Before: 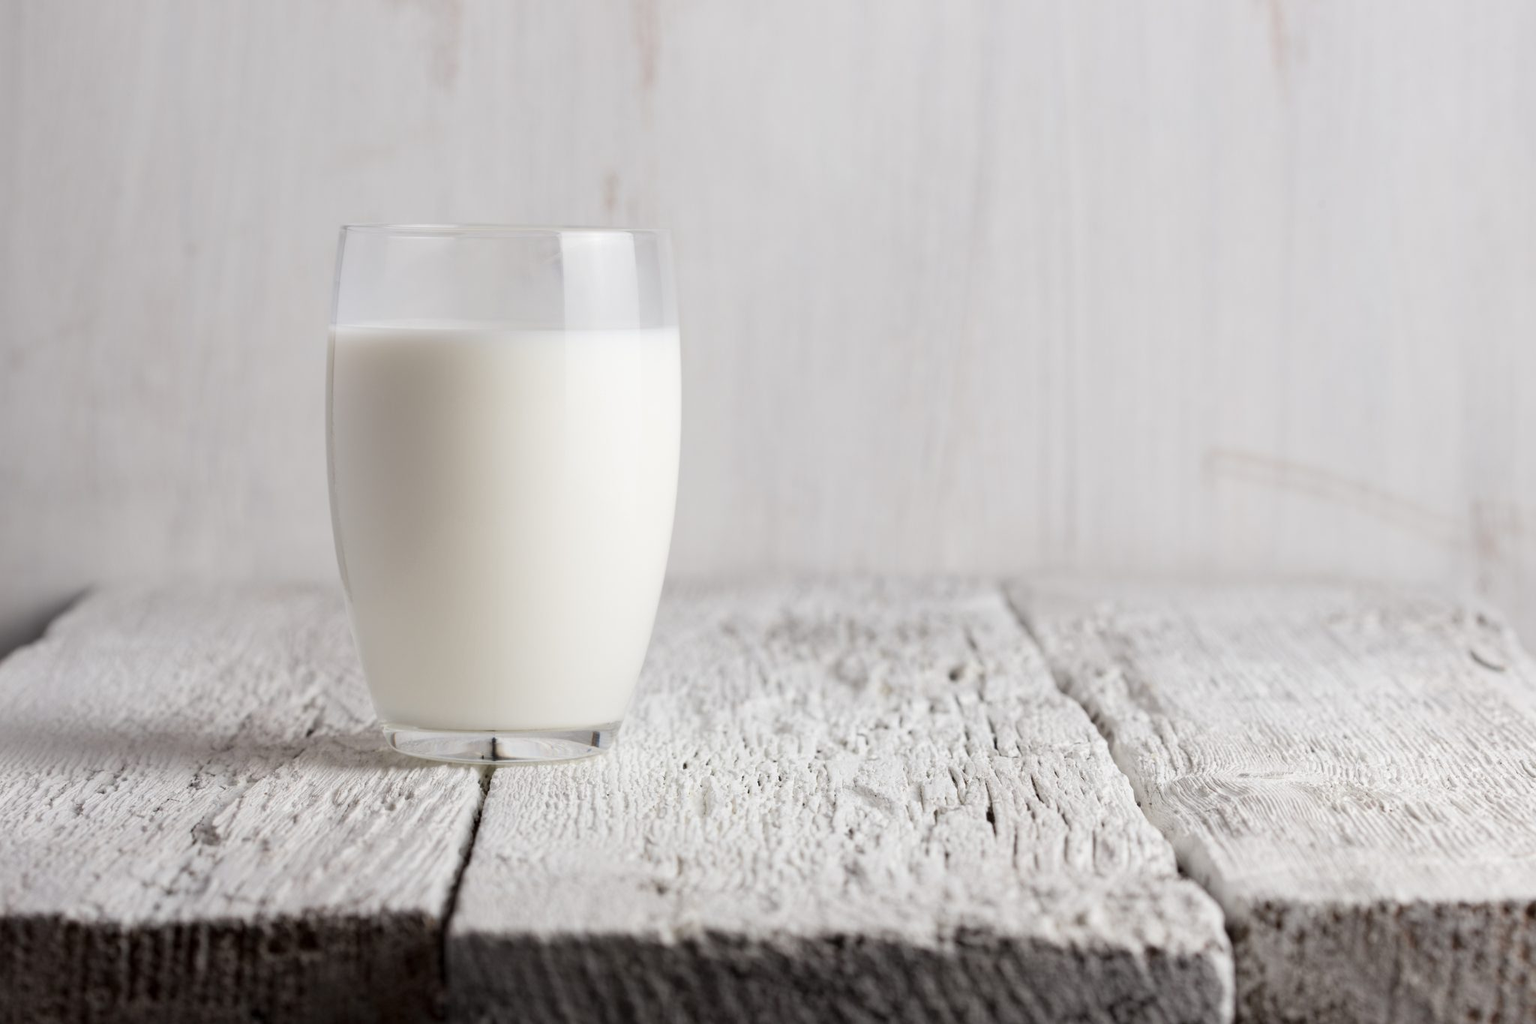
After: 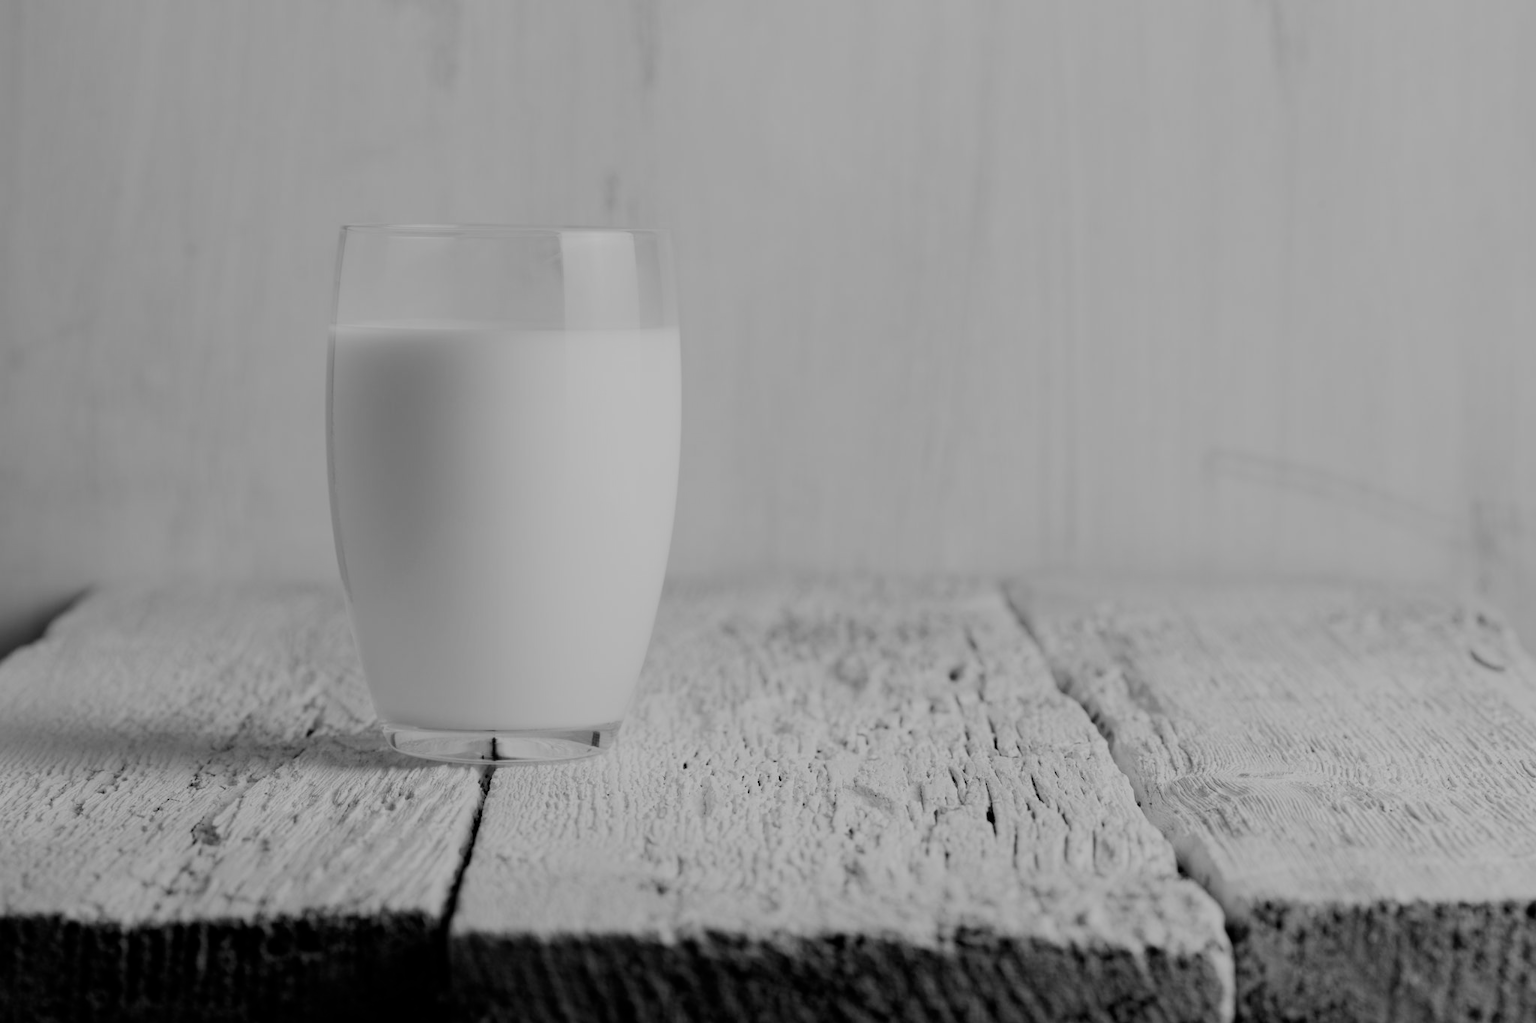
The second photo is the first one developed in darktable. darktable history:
filmic rgb: middle gray luminance 29%, black relative exposure -10.3 EV, white relative exposure 5.5 EV, threshold 6 EV, target black luminance 0%, hardness 3.95, latitude 2.04%, contrast 1.132, highlights saturation mix 5%, shadows ↔ highlights balance 15.11%, preserve chrominance no, color science v3 (2019), use custom middle-gray values true, iterations of high-quality reconstruction 0, enable highlight reconstruction true
monochrome: a 32, b 64, size 2.3
